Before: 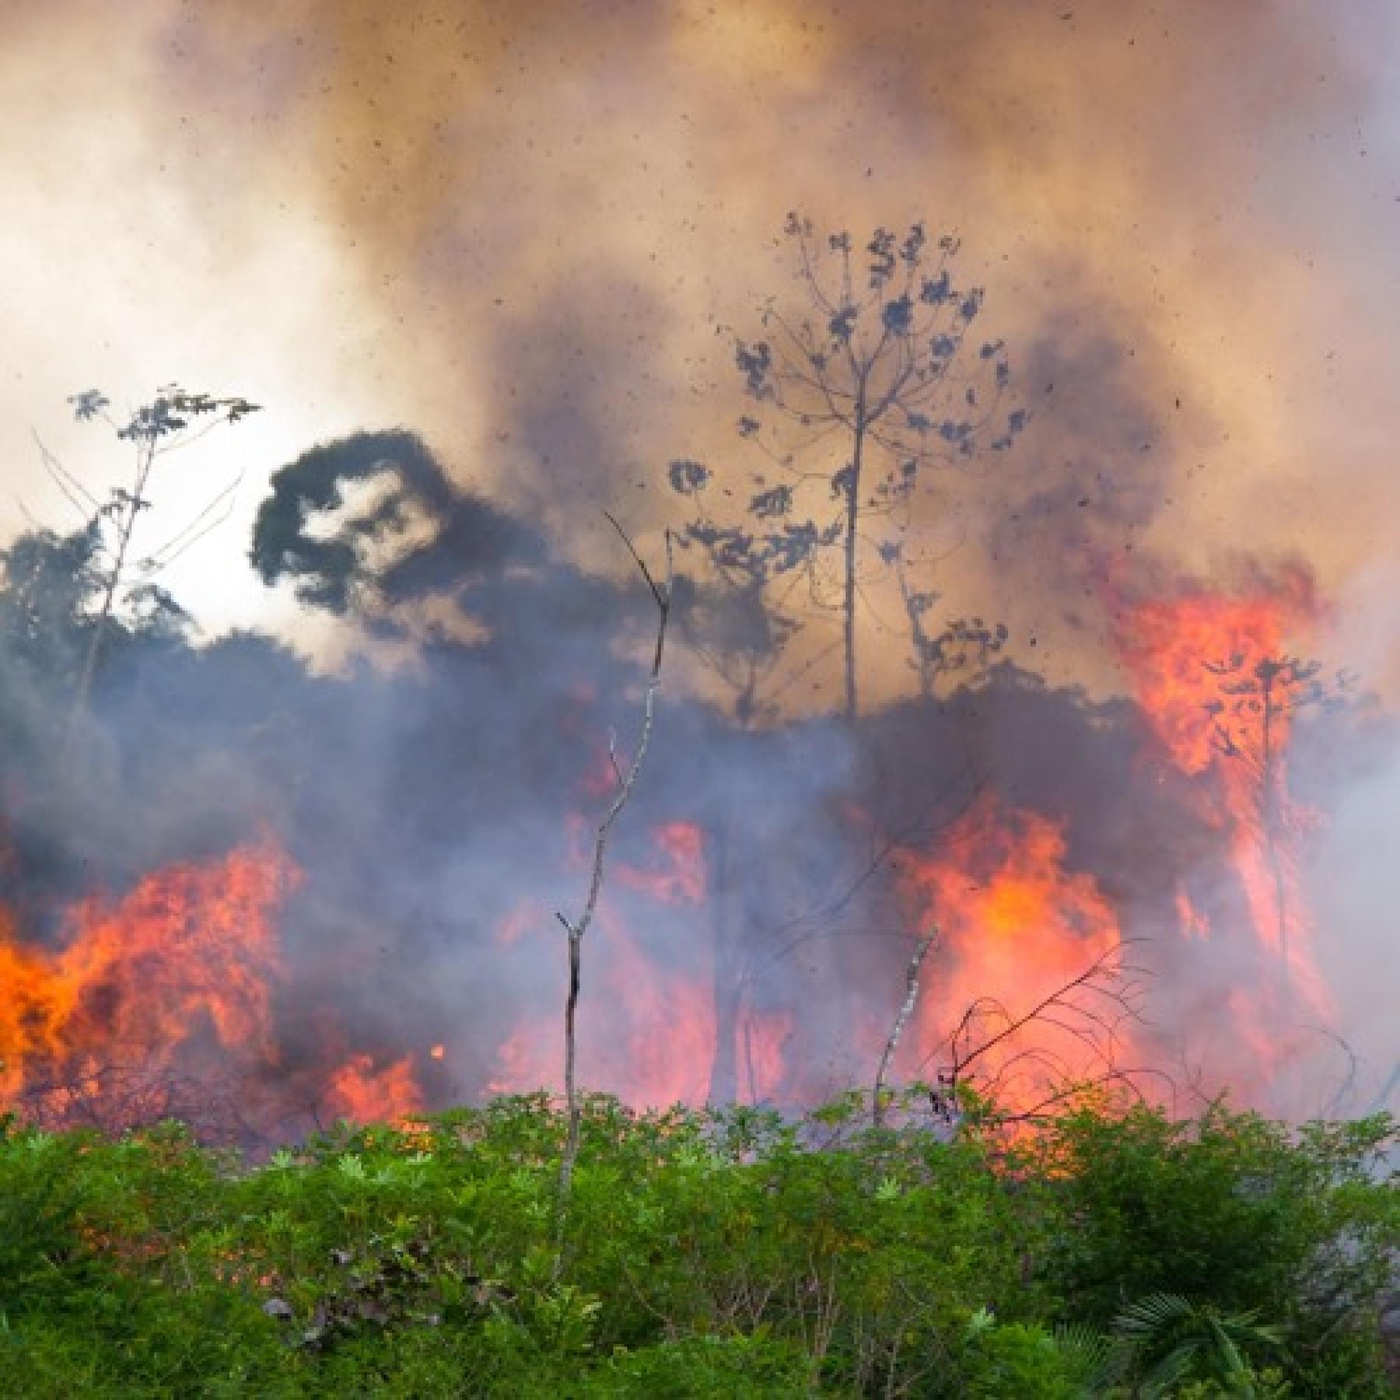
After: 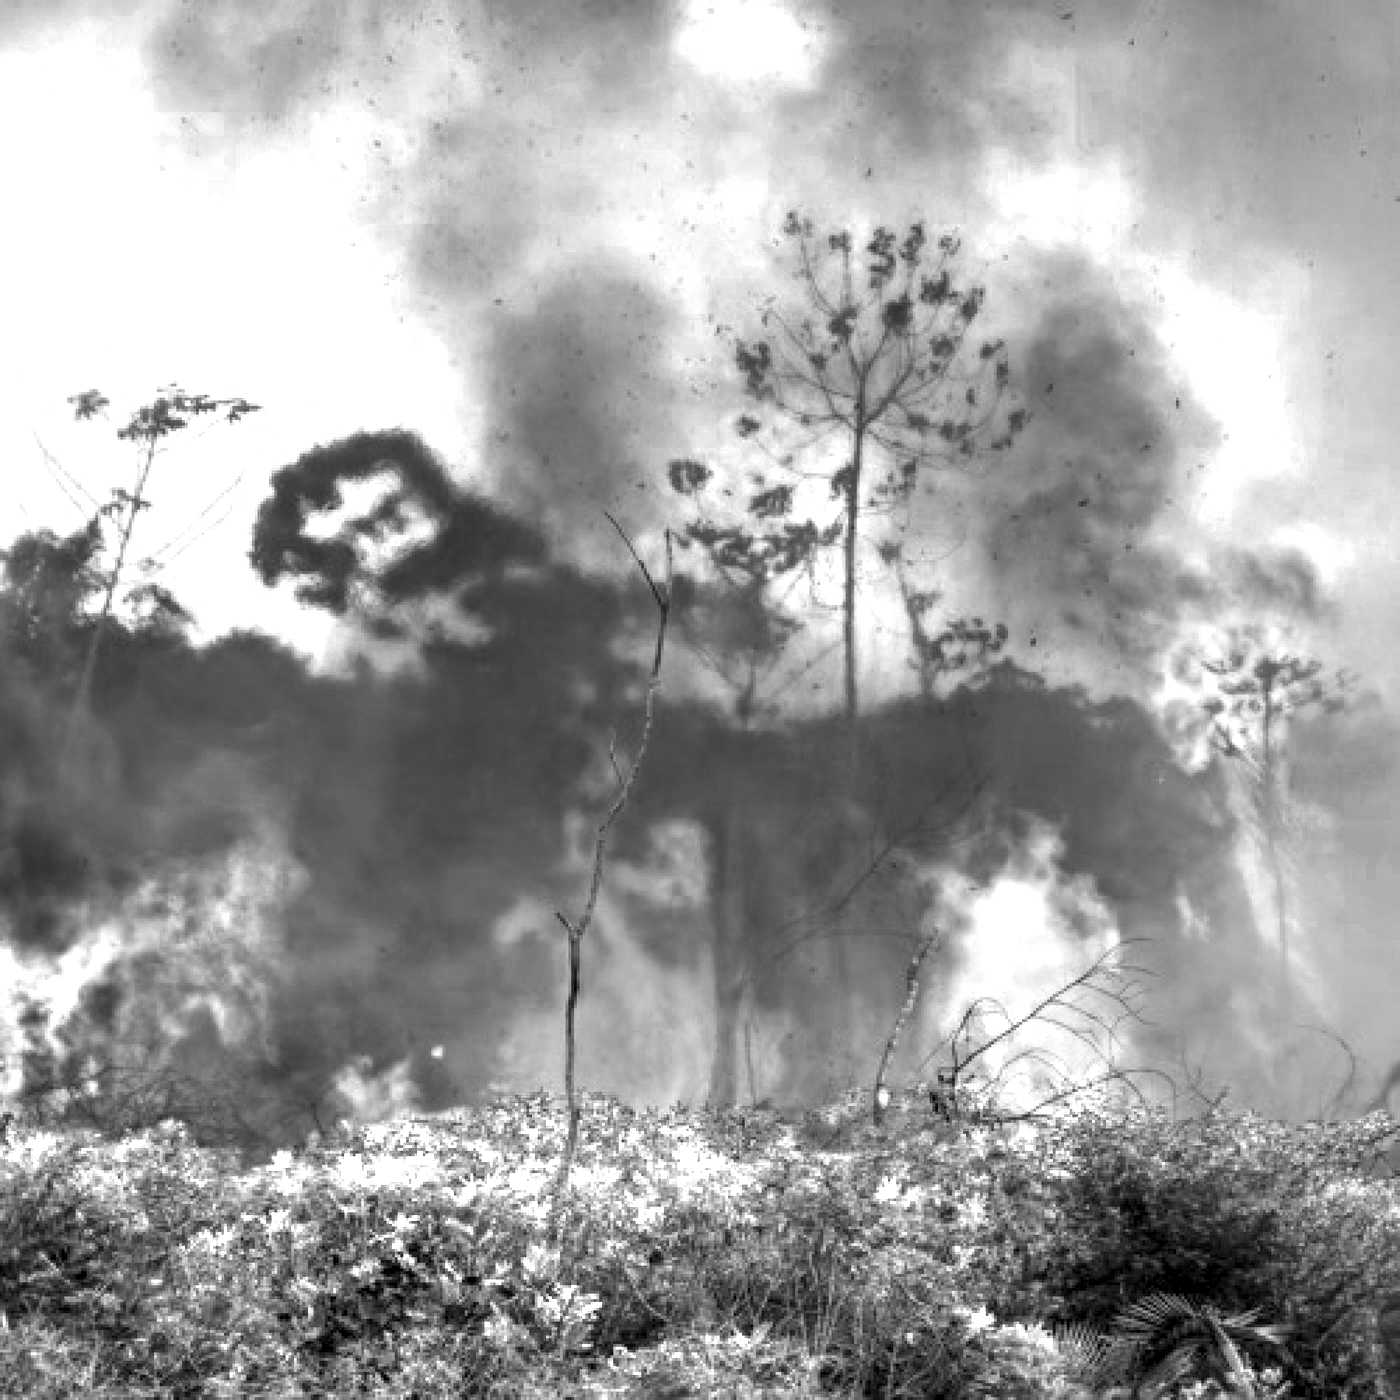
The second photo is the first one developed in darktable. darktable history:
local contrast: detail 130%
color balance rgb: linear chroma grading › global chroma 15%, perceptual saturation grading › global saturation 30%
color zones: curves: ch0 [(0, 0.554) (0.146, 0.662) (0.293, 0.86) (0.503, 0.774) (0.637, 0.106) (0.74, 0.072) (0.866, 0.488) (0.998, 0.569)]; ch1 [(0, 0) (0.143, 0) (0.286, 0) (0.429, 0) (0.571, 0) (0.714, 0) (0.857, 0)]
